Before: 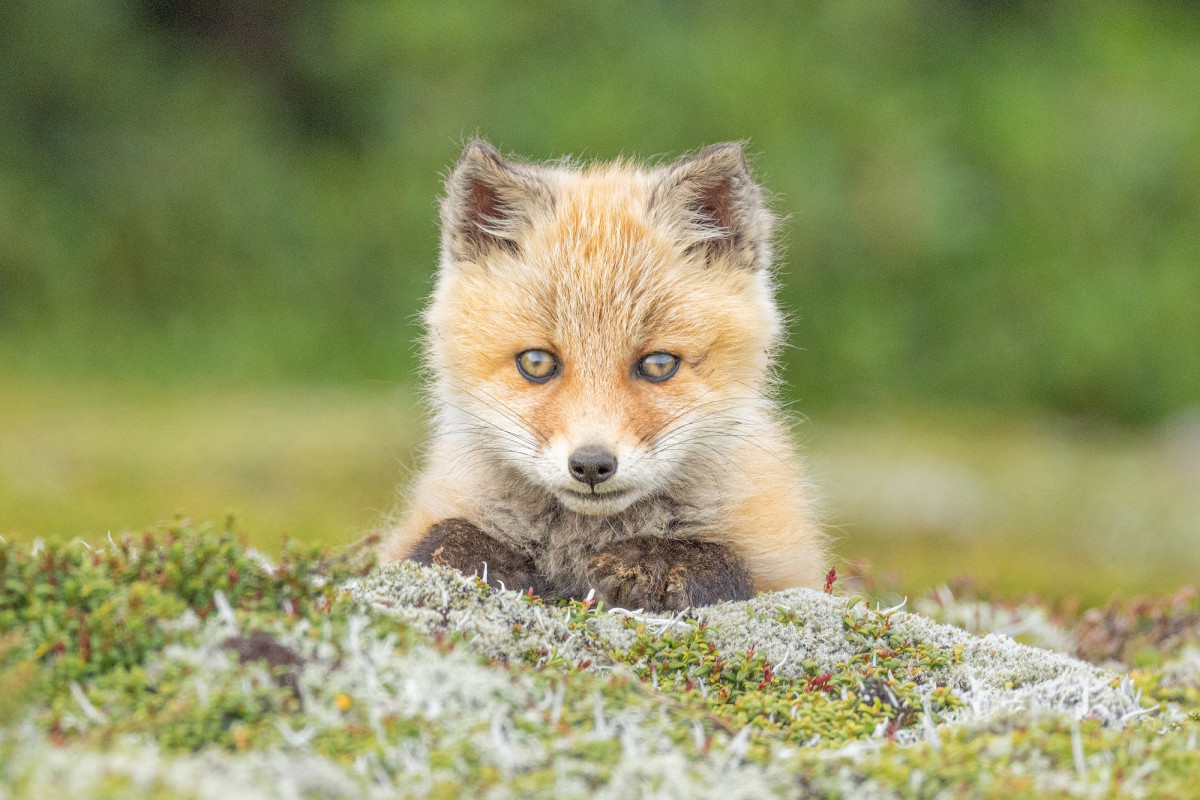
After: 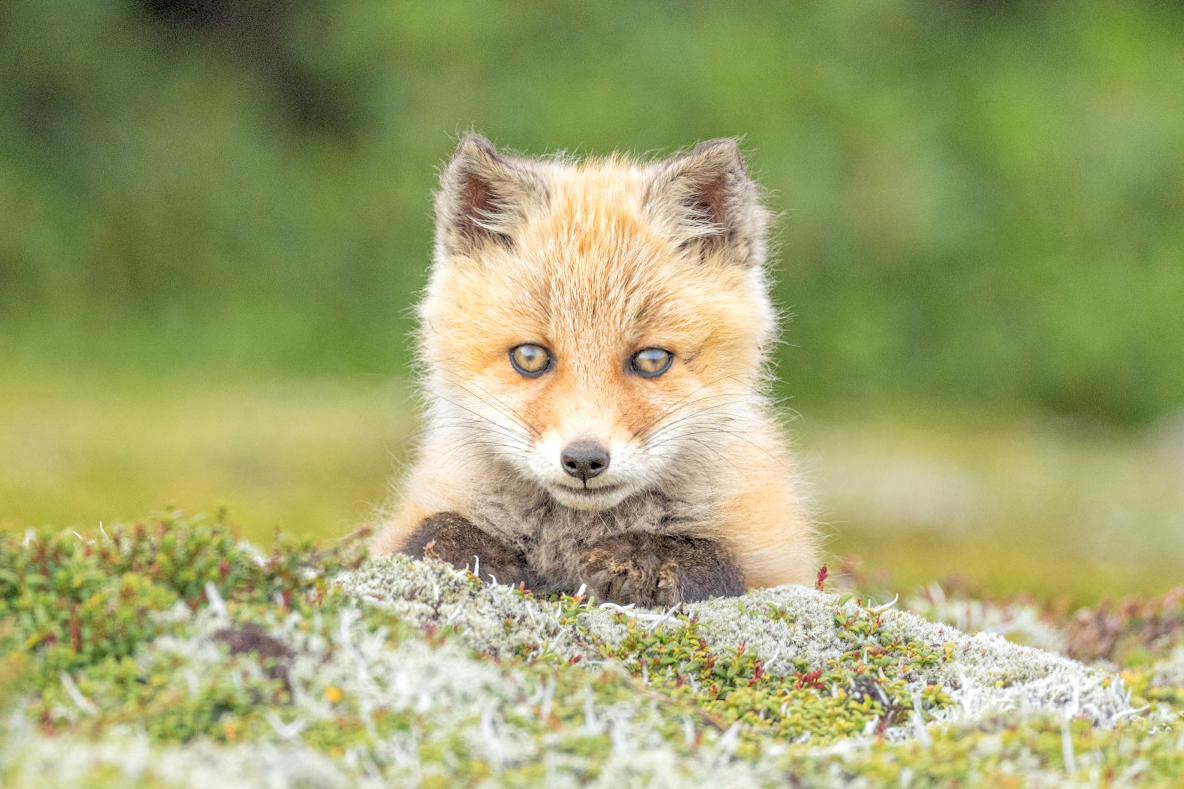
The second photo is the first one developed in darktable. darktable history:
crop and rotate: angle -0.5°
rgb levels: levels [[0.013, 0.434, 0.89], [0, 0.5, 1], [0, 0.5, 1]]
